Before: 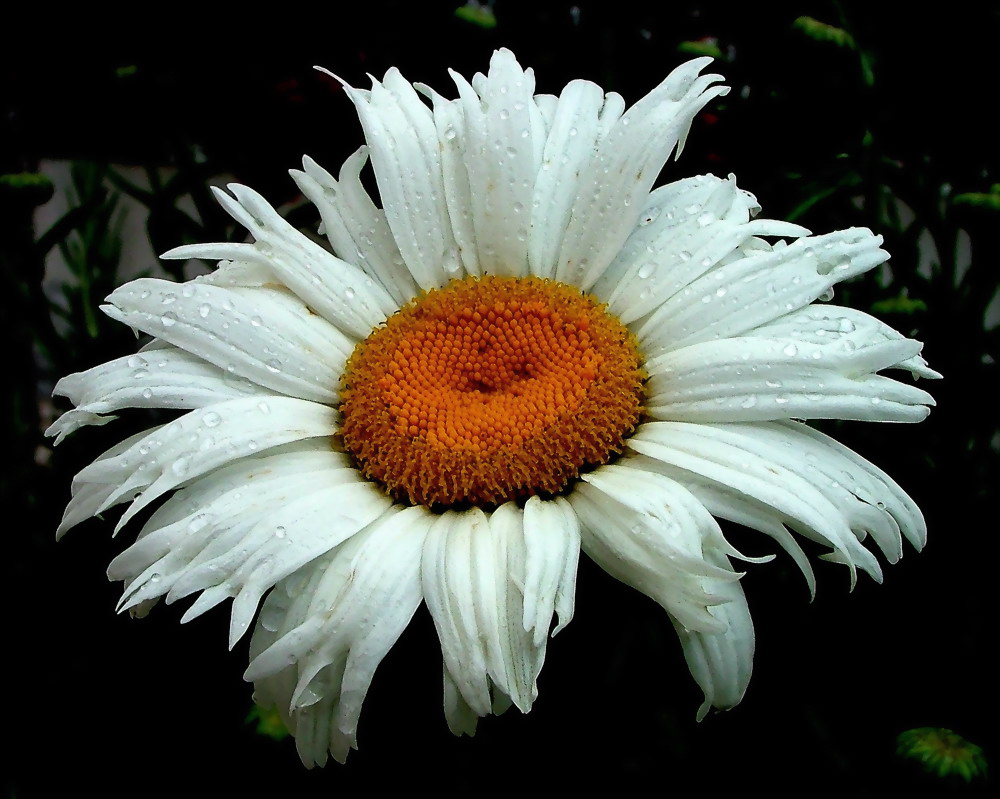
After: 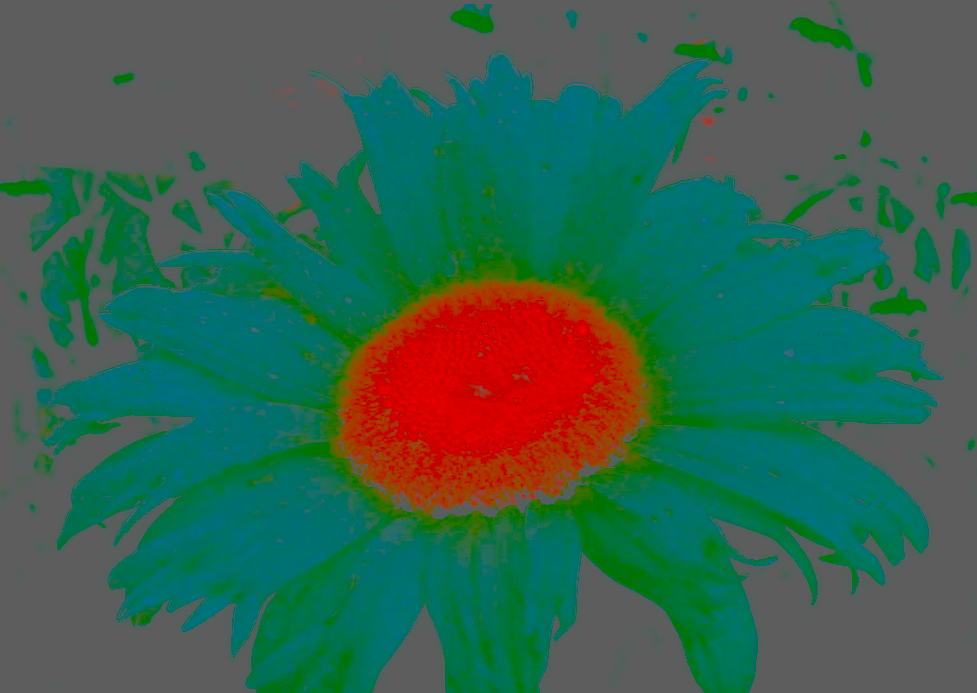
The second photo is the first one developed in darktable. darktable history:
color balance rgb: power › chroma 2.151%, power › hue 164.78°, perceptual saturation grading › global saturation 19.827%, perceptual brilliance grading › global brilliance 30.065%, perceptual brilliance grading › highlights 12.404%, perceptual brilliance grading › mid-tones 24.188%, global vibrance 20%
crop and rotate: angle 0.507°, left 0.379%, right 2.603%, bottom 14.114%
contrast brightness saturation: contrast -0.984, brightness -0.155, saturation 0.733
